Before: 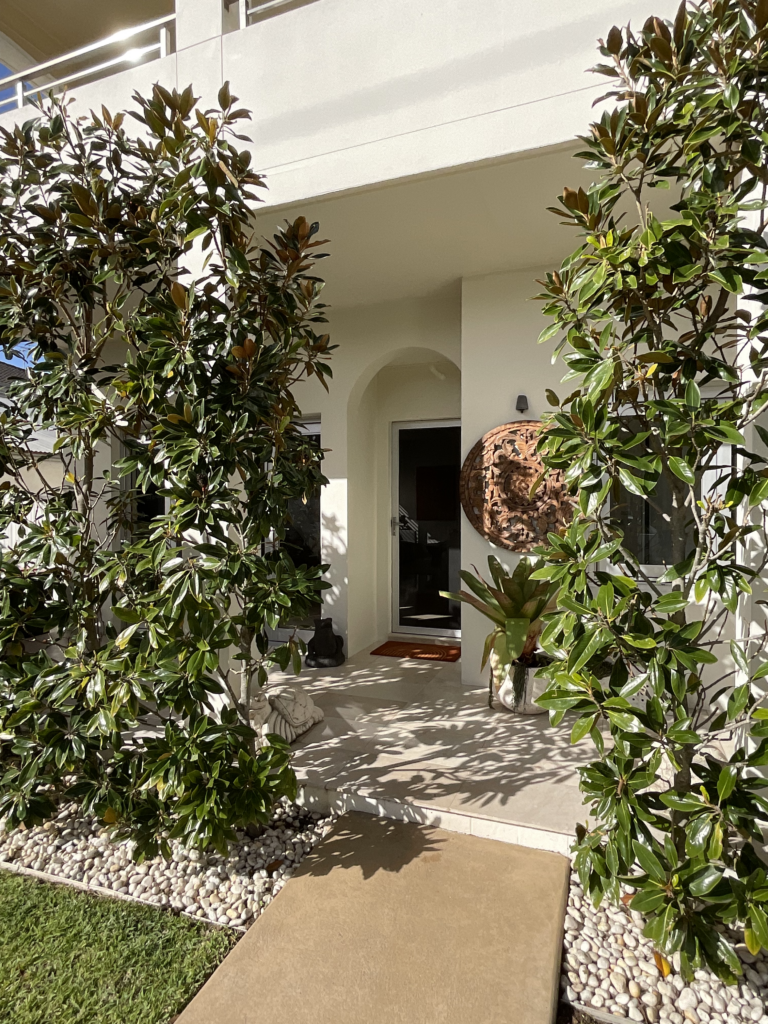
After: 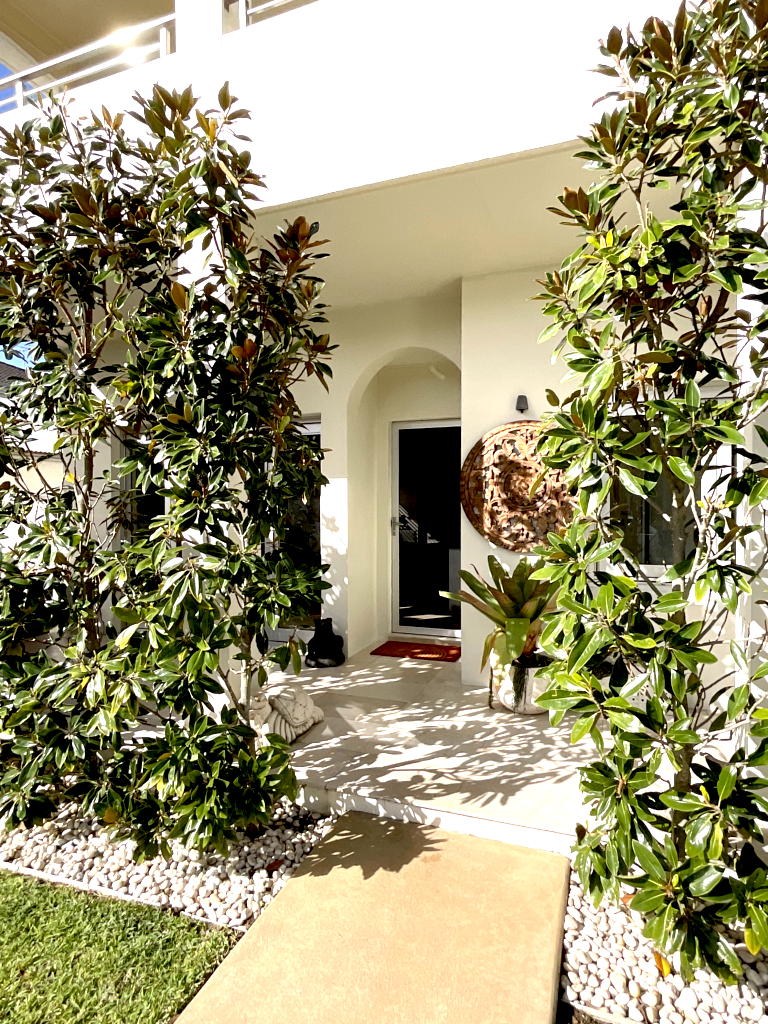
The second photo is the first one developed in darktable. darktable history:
exposure: black level correction 0.011, exposure 1.088 EV, compensate exposure bias true, compensate highlight preservation false
